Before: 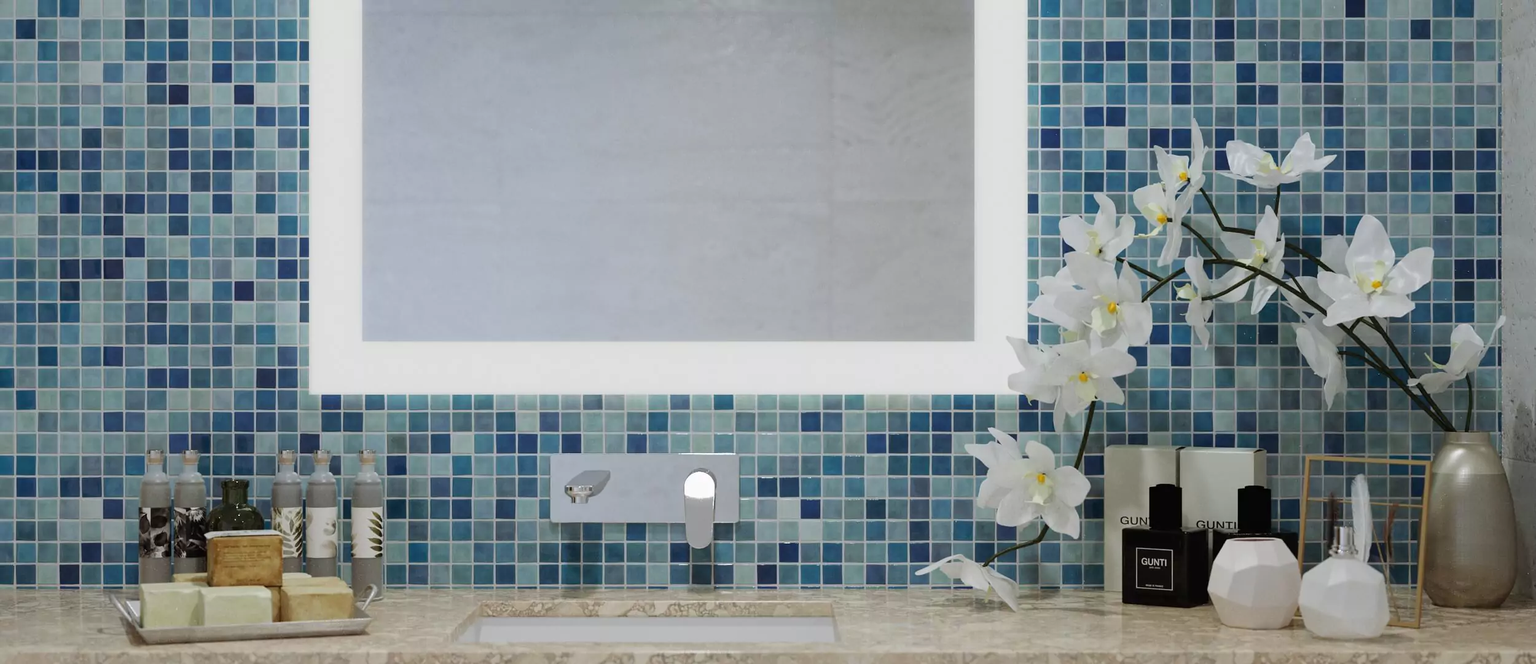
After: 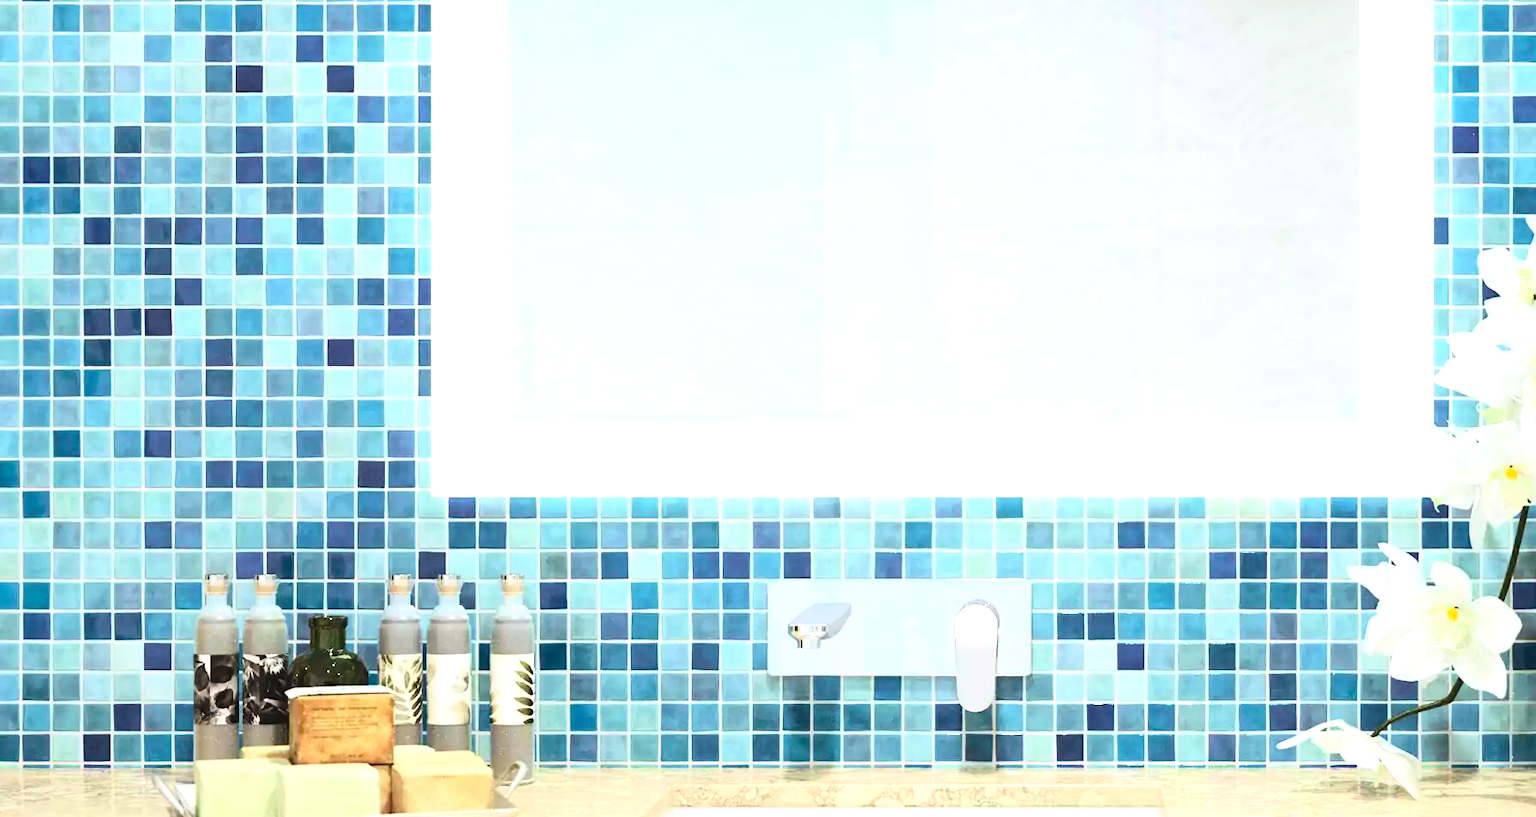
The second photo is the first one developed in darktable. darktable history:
crop: top 5.803%, right 27.864%, bottom 5.804%
tone equalizer: -8 EV -0.417 EV, -7 EV -0.389 EV, -6 EV -0.333 EV, -5 EV -0.222 EV, -3 EV 0.222 EV, -2 EV 0.333 EV, -1 EV 0.389 EV, +0 EV 0.417 EV, edges refinement/feathering 500, mask exposure compensation -1.57 EV, preserve details no
tone curve: curves: ch0 [(0, 0.024) (0.049, 0.038) (0.176, 0.162) (0.311, 0.337) (0.416, 0.471) (0.565, 0.658) (0.817, 0.911) (1, 1)]; ch1 [(0, 0) (0.351, 0.347) (0.446, 0.42) (0.481, 0.463) (0.504, 0.504) (0.522, 0.521) (0.546, 0.563) (0.622, 0.664) (0.728, 0.786) (1, 1)]; ch2 [(0, 0) (0.327, 0.324) (0.427, 0.413) (0.458, 0.444) (0.502, 0.504) (0.526, 0.539) (0.547, 0.581) (0.601, 0.61) (0.76, 0.765) (1, 1)], color space Lab, independent channels, preserve colors none
exposure: black level correction -0.005, exposure 1 EV, compensate highlight preservation false
color balance rgb: perceptual saturation grading › global saturation 10%, global vibrance 10%
